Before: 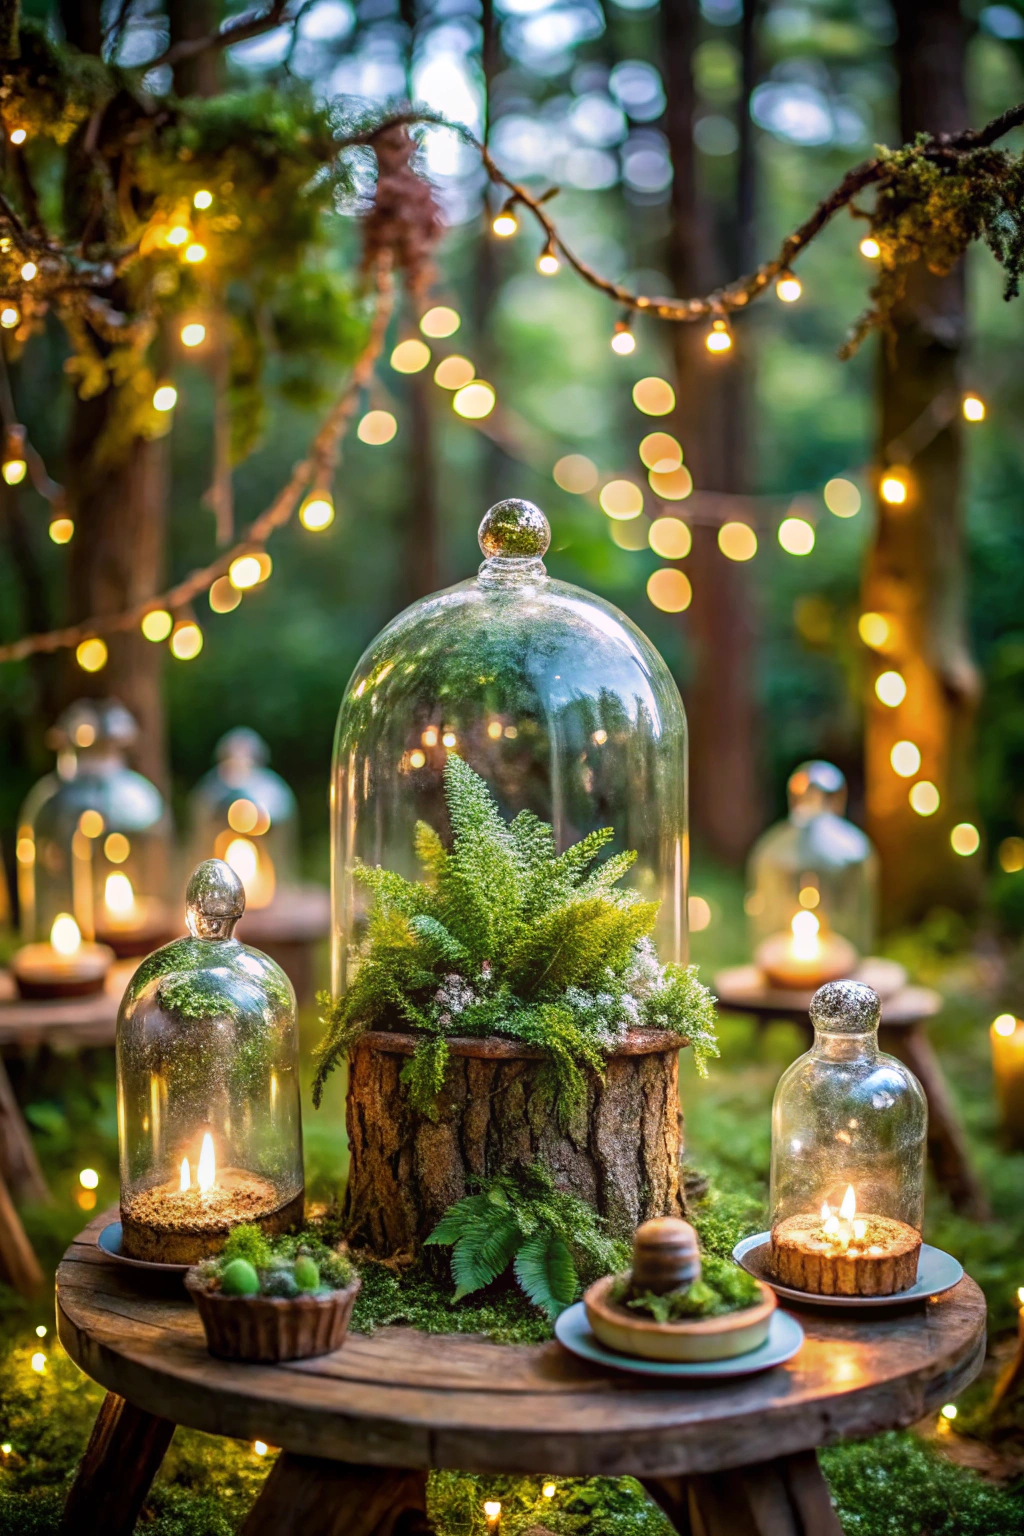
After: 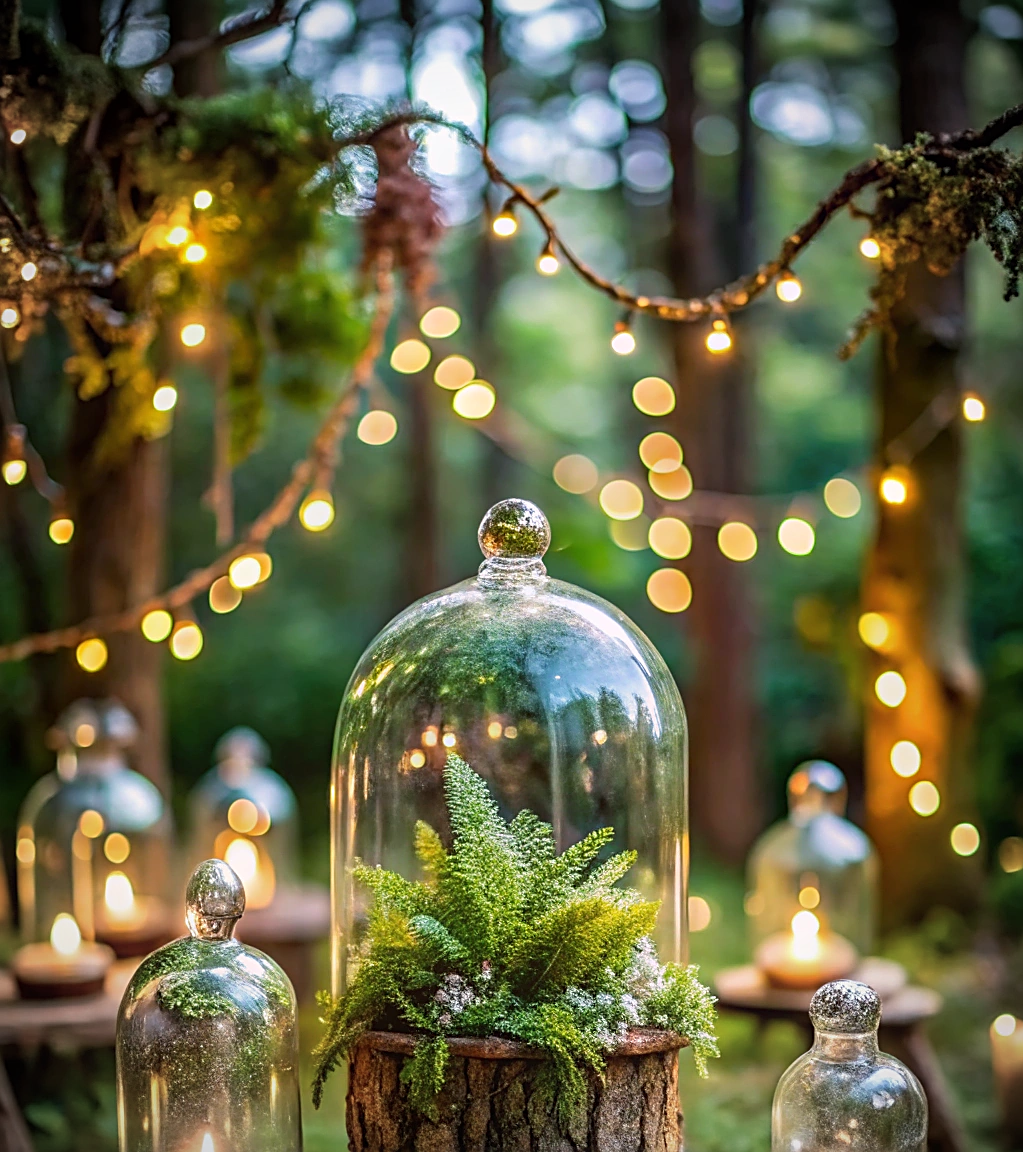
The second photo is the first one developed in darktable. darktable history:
crop: bottom 24.967%
vignetting: fall-off radius 60.65%
sharpen: on, module defaults
